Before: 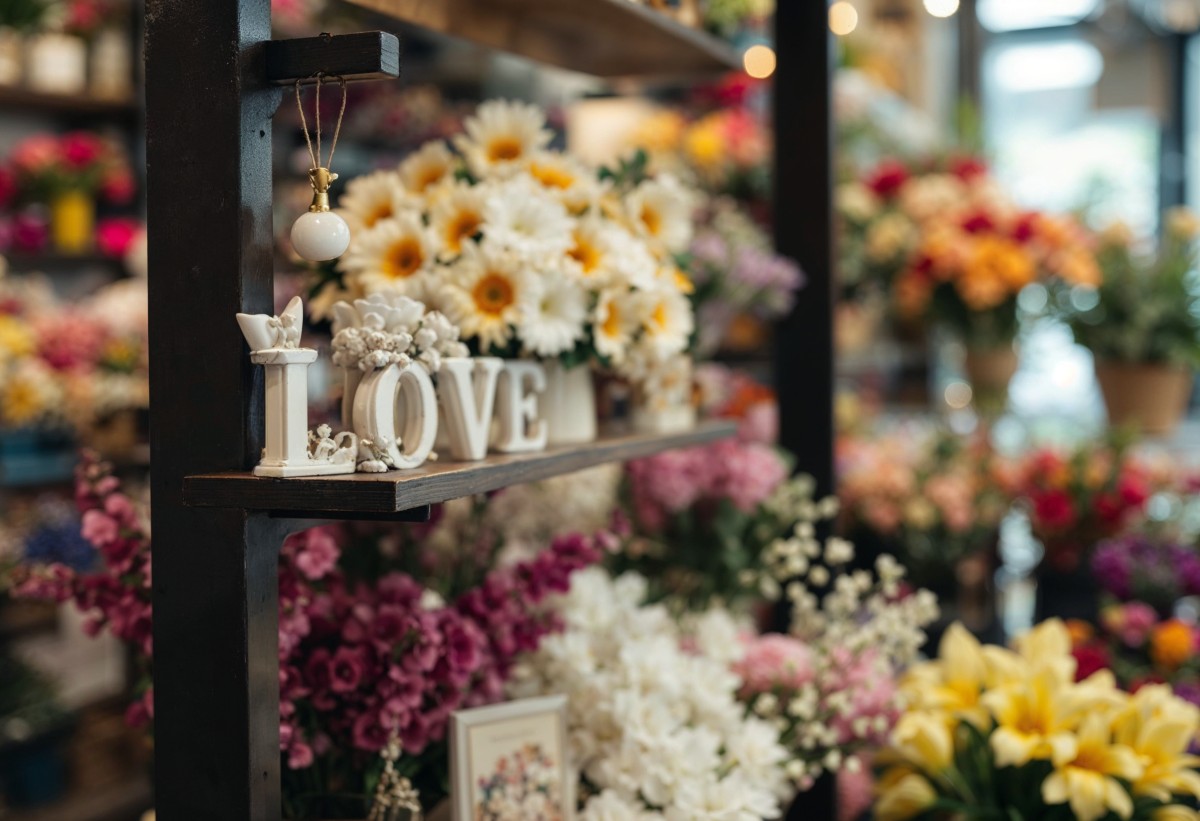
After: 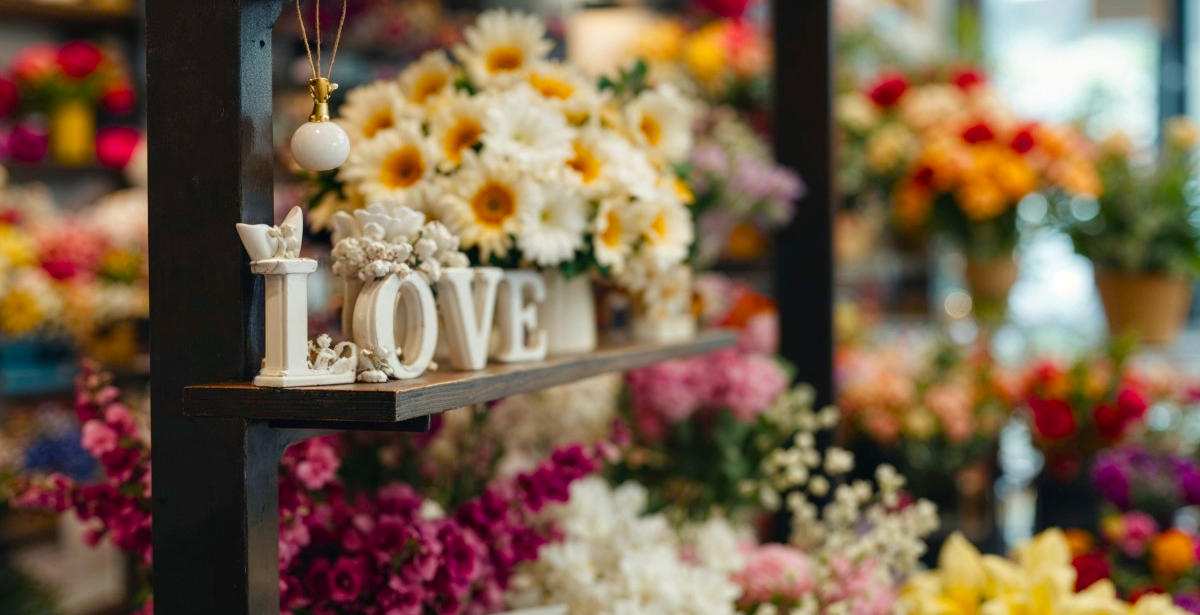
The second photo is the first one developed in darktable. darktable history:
crop: top 11.038%, bottom 13.962%
color balance rgb: perceptual saturation grading › global saturation 35%, perceptual saturation grading › highlights -30%, perceptual saturation grading › shadows 35%, perceptual brilliance grading › global brilliance 3%, perceptual brilliance grading › highlights -3%, perceptual brilliance grading › shadows 3%
